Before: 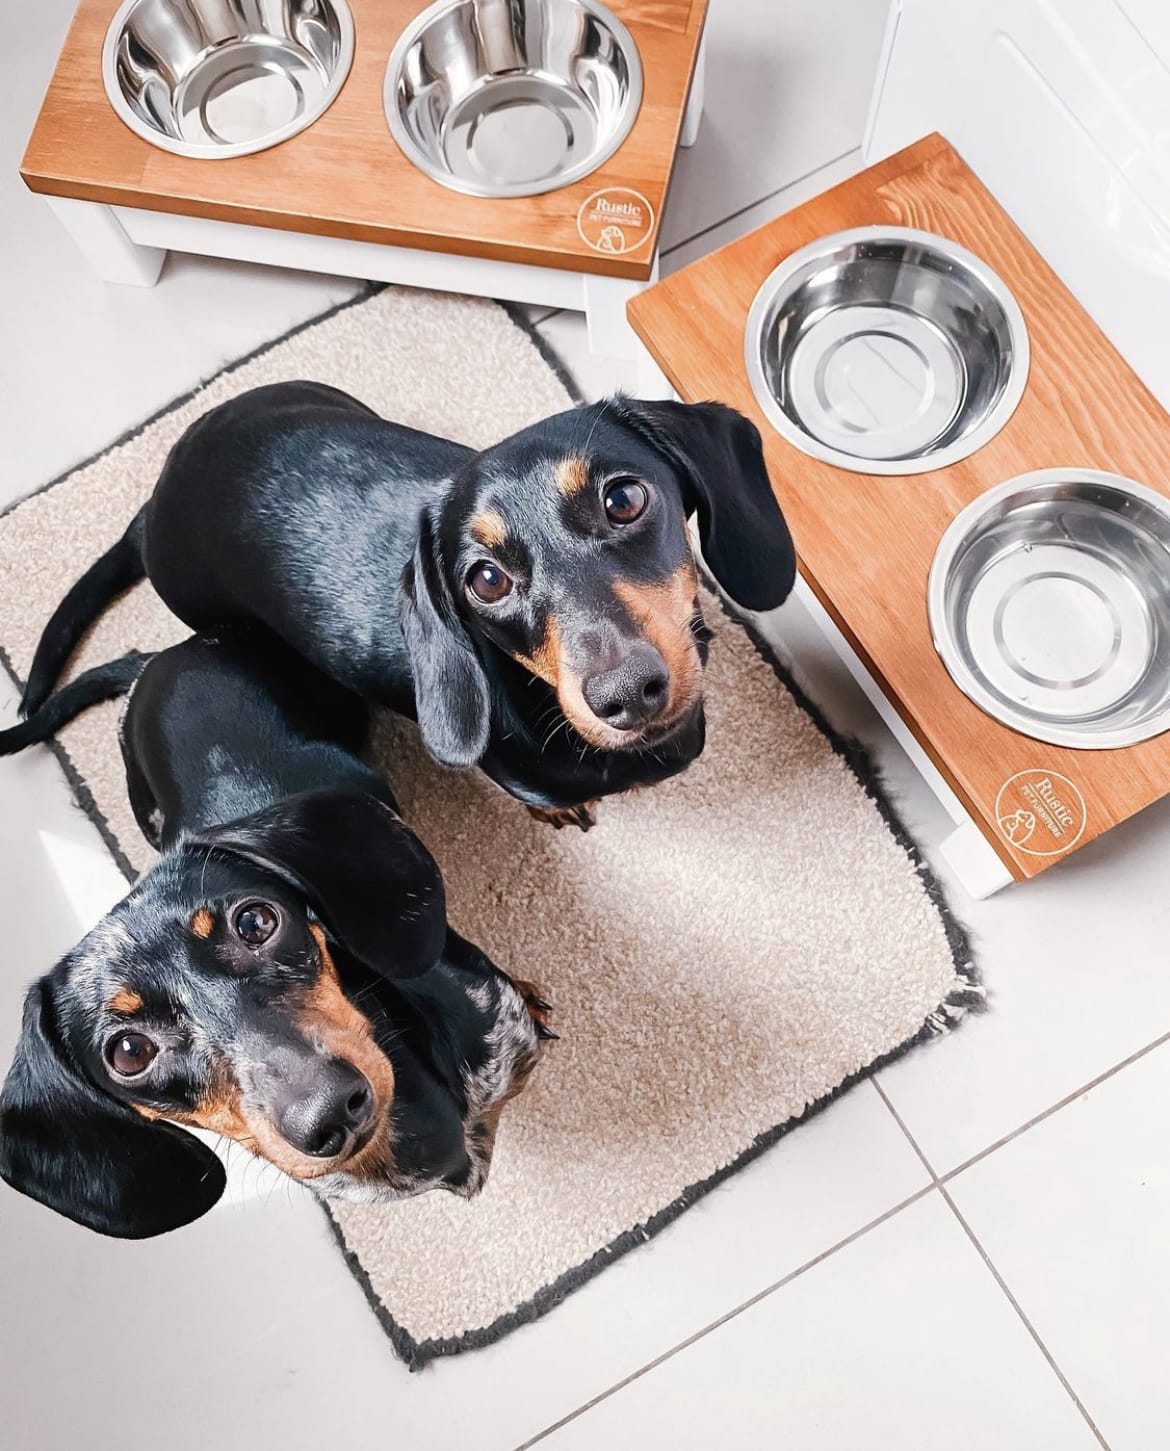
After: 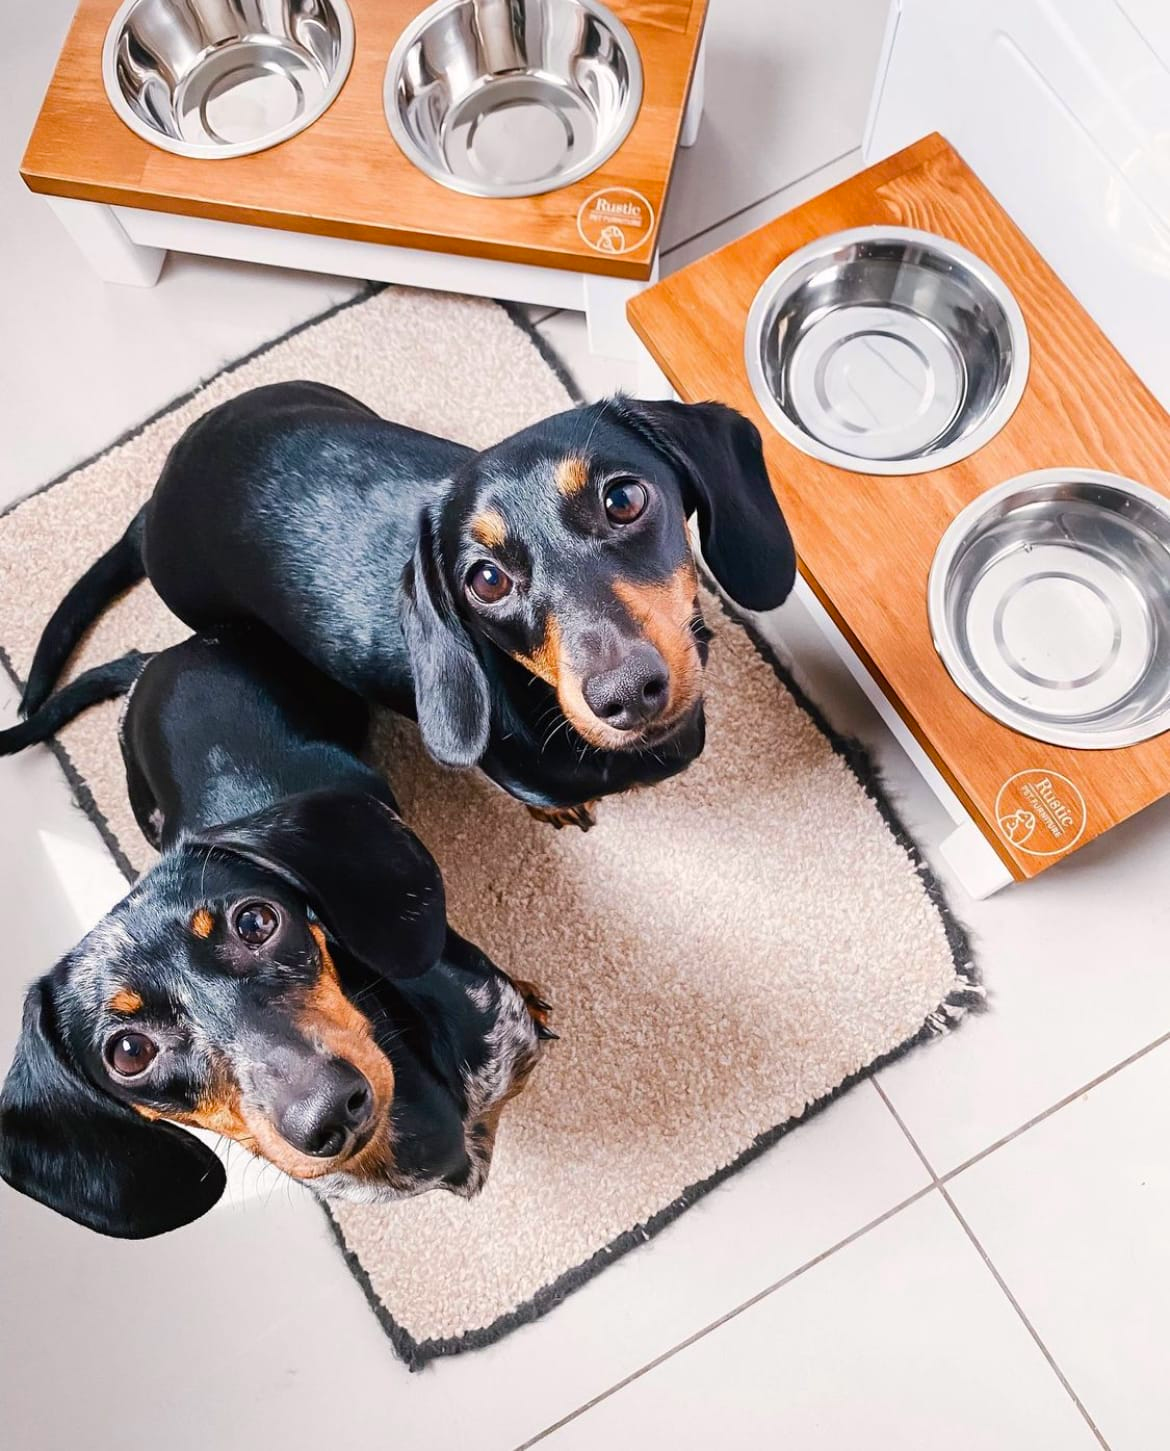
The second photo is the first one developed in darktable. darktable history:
color balance rgb: highlights gain › chroma 0.15%, highlights gain › hue 332.58°, perceptual saturation grading › global saturation 30.641%, global vibrance 15.475%
